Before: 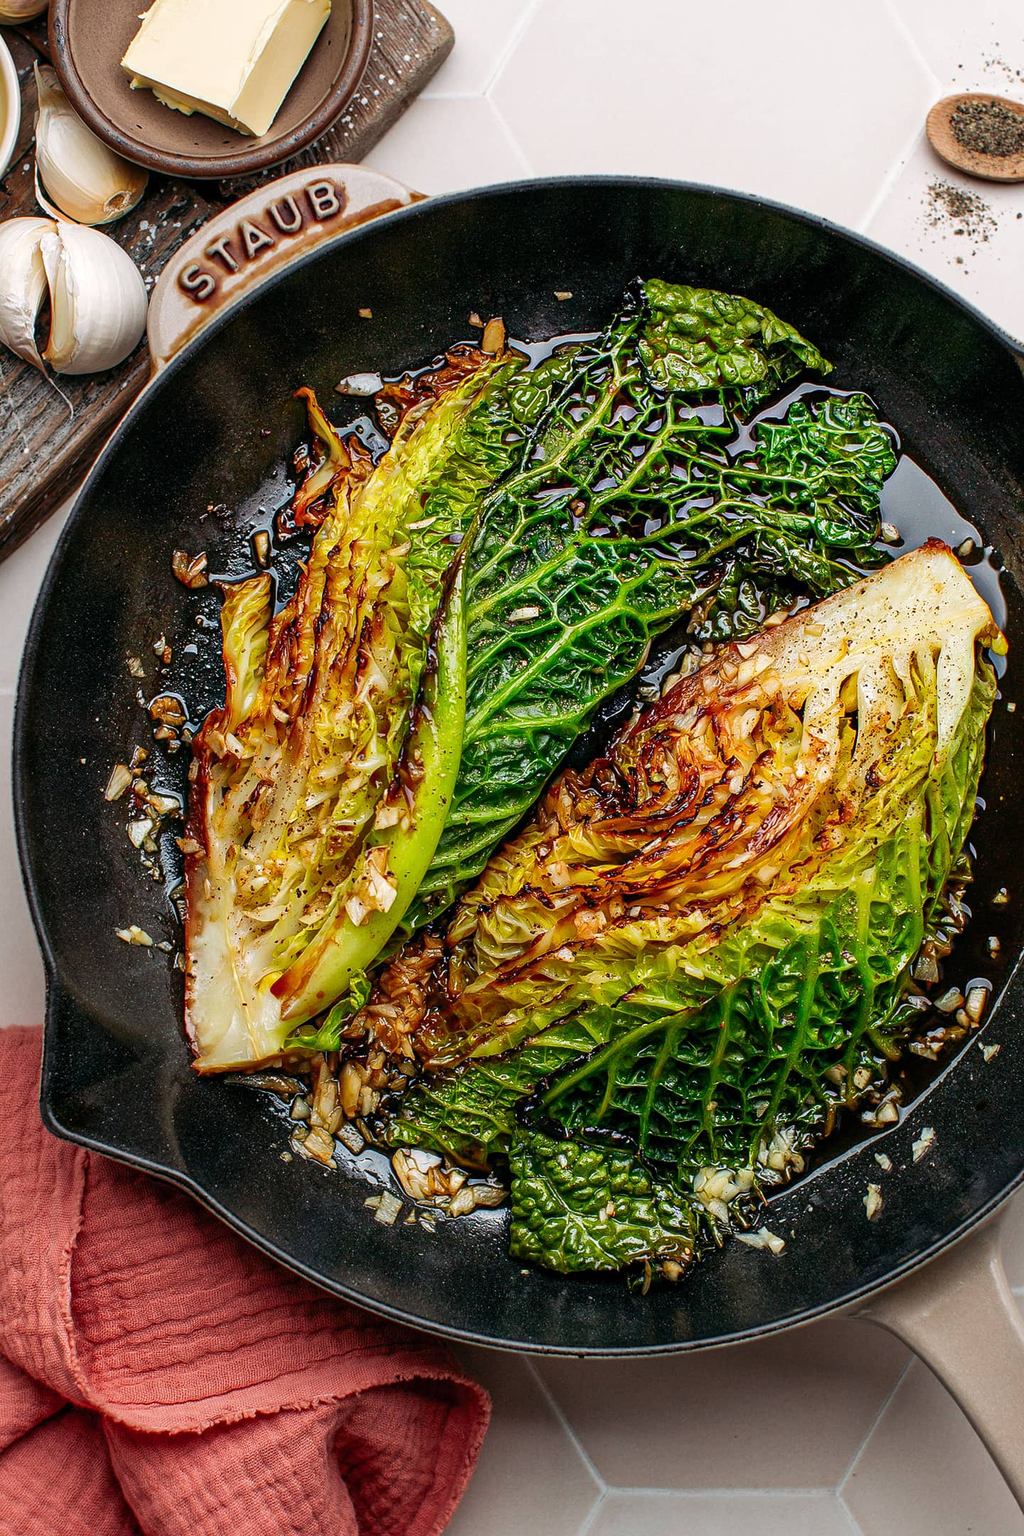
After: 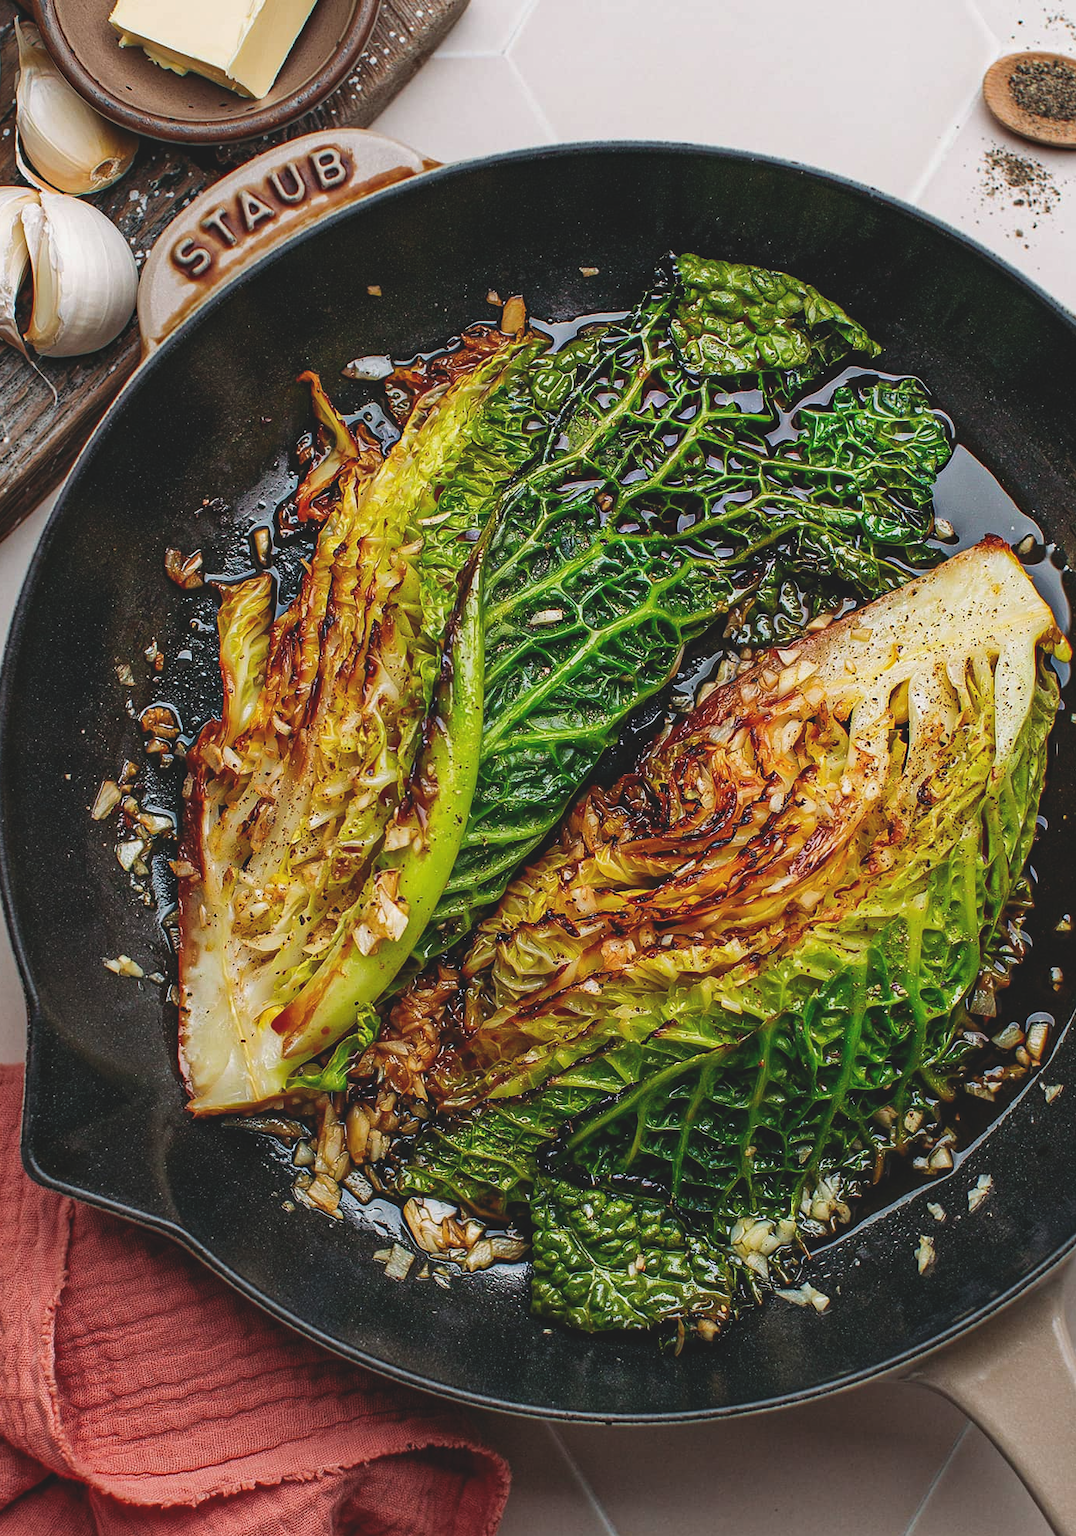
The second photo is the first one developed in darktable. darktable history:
exposure: black level correction -0.014, exposure -0.192 EV, compensate highlight preservation false
crop: left 2.033%, top 2.983%, right 1.064%, bottom 4.885%
haze removal: compatibility mode true, adaptive false
